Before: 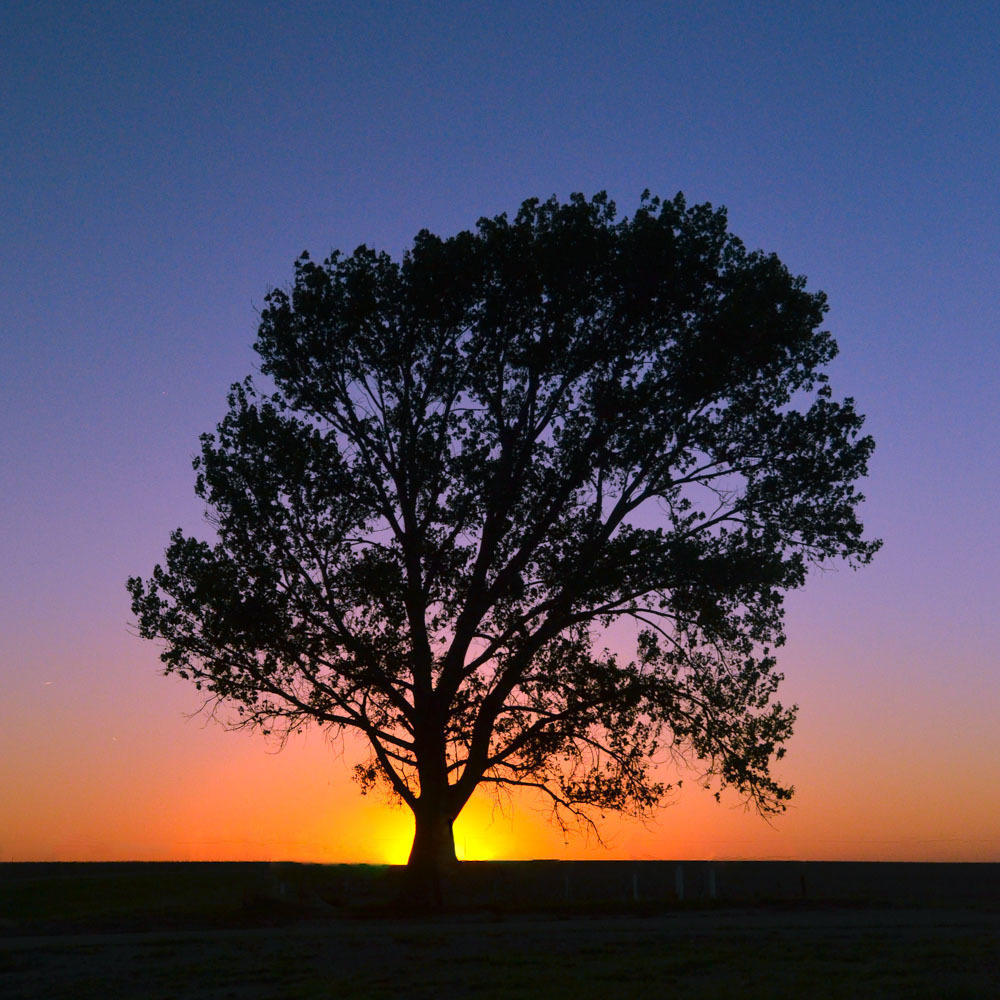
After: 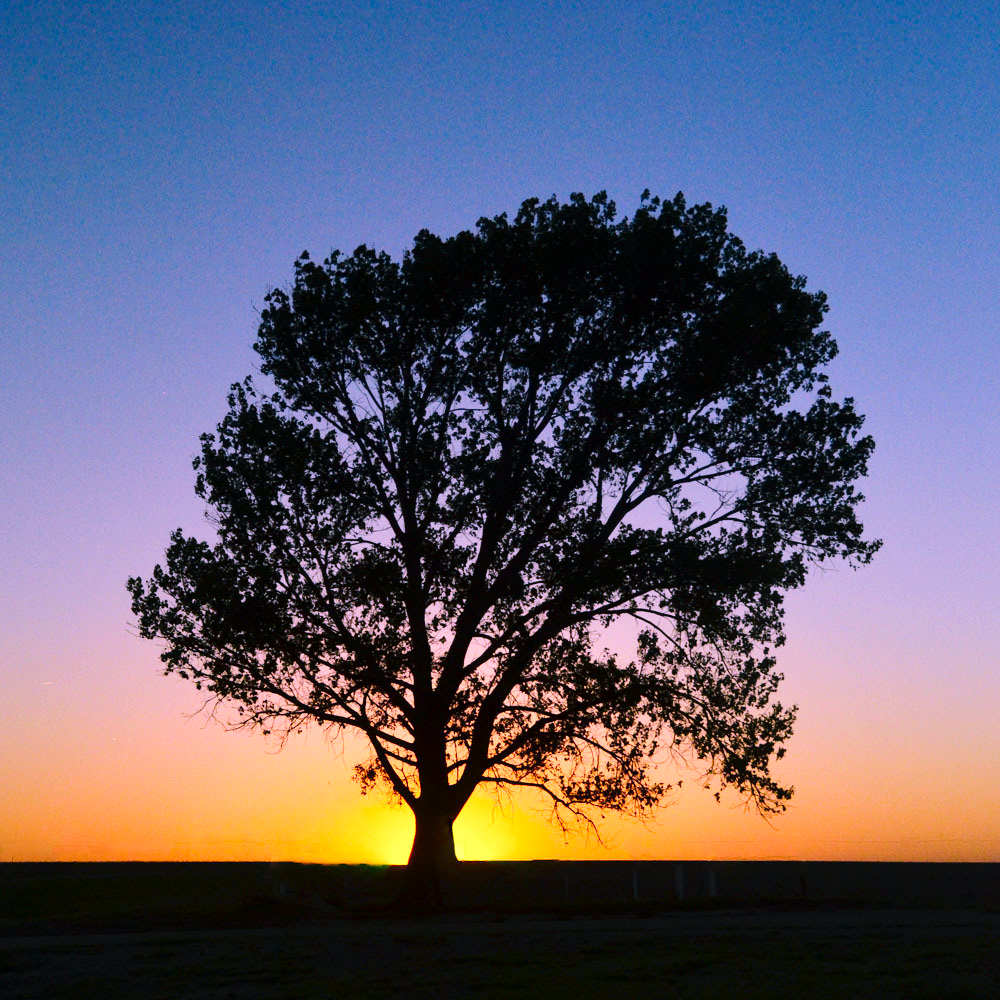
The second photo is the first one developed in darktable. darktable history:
exposure: black level correction 0.001, compensate exposure bias true, compensate highlight preservation false
base curve: curves: ch0 [(0, 0) (0.028, 0.03) (0.121, 0.232) (0.46, 0.748) (0.859, 0.968) (1, 1)], preserve colors none
